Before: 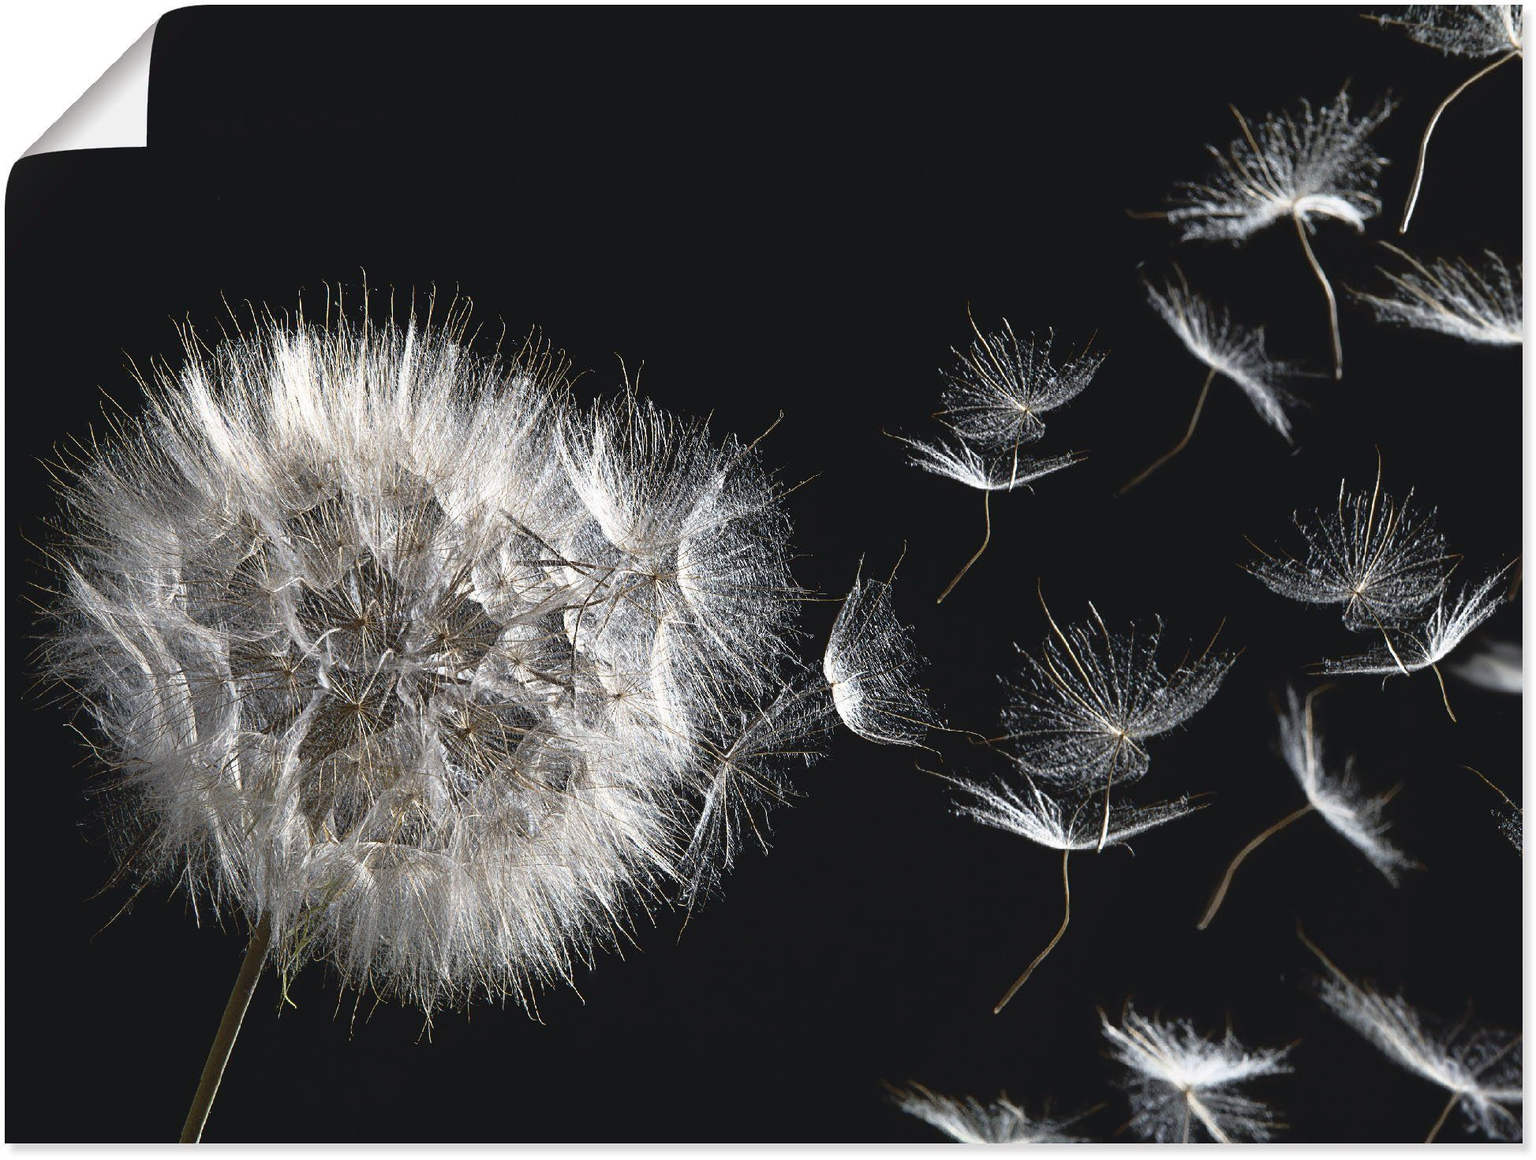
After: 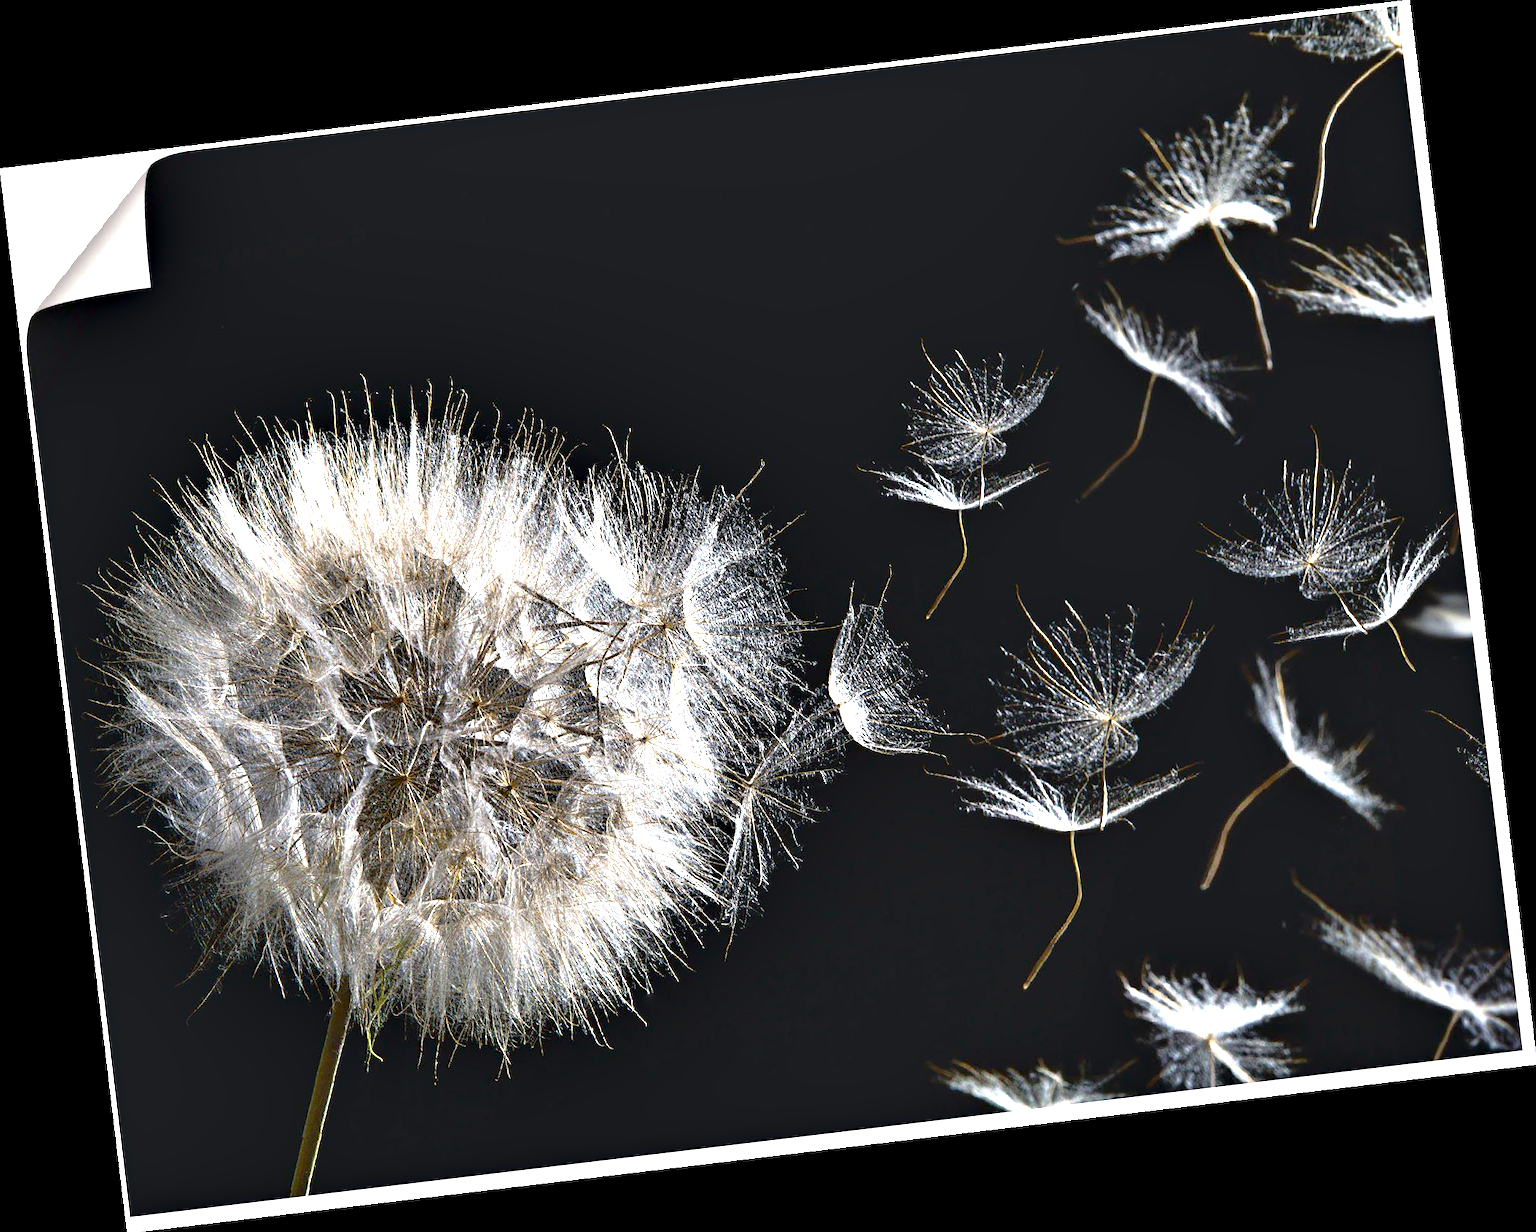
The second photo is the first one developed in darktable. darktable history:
exposure: black level correction 0, exposure 0.68 EV, compensate exposure bias true, compensate highlight preservation false
rotate and perspective: rotation -6.83°, automatic cropping off
color balance rgb: perceptual saturation grading › global saturation 30%, global vibrance 20%
local contrast: highlights 61%, shadows 106%, detail 107%, midtone range 0.529
contrast equalizer: octaves 7, y [[0.528, 0.548, 0.563, 0.562, 0.546, 0.526], [0.55 ×6], [0 ×6], [0 ×6], [0 ×6]]
